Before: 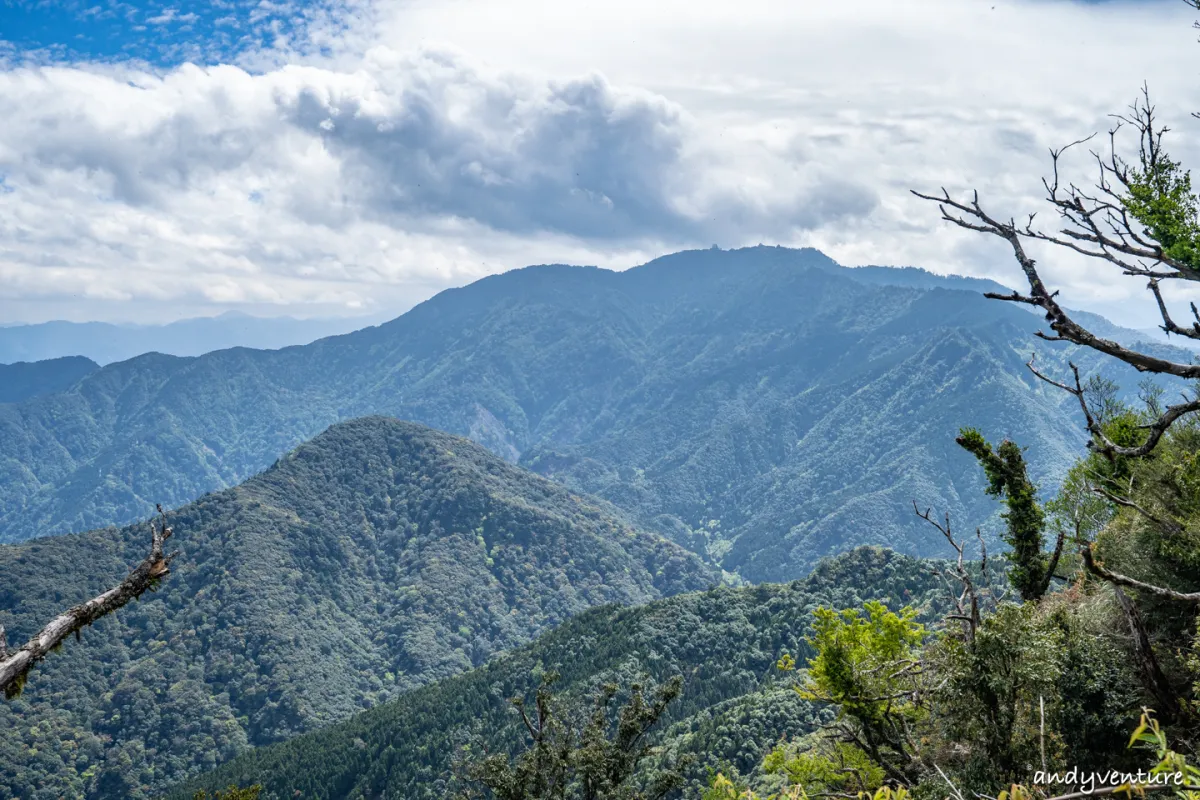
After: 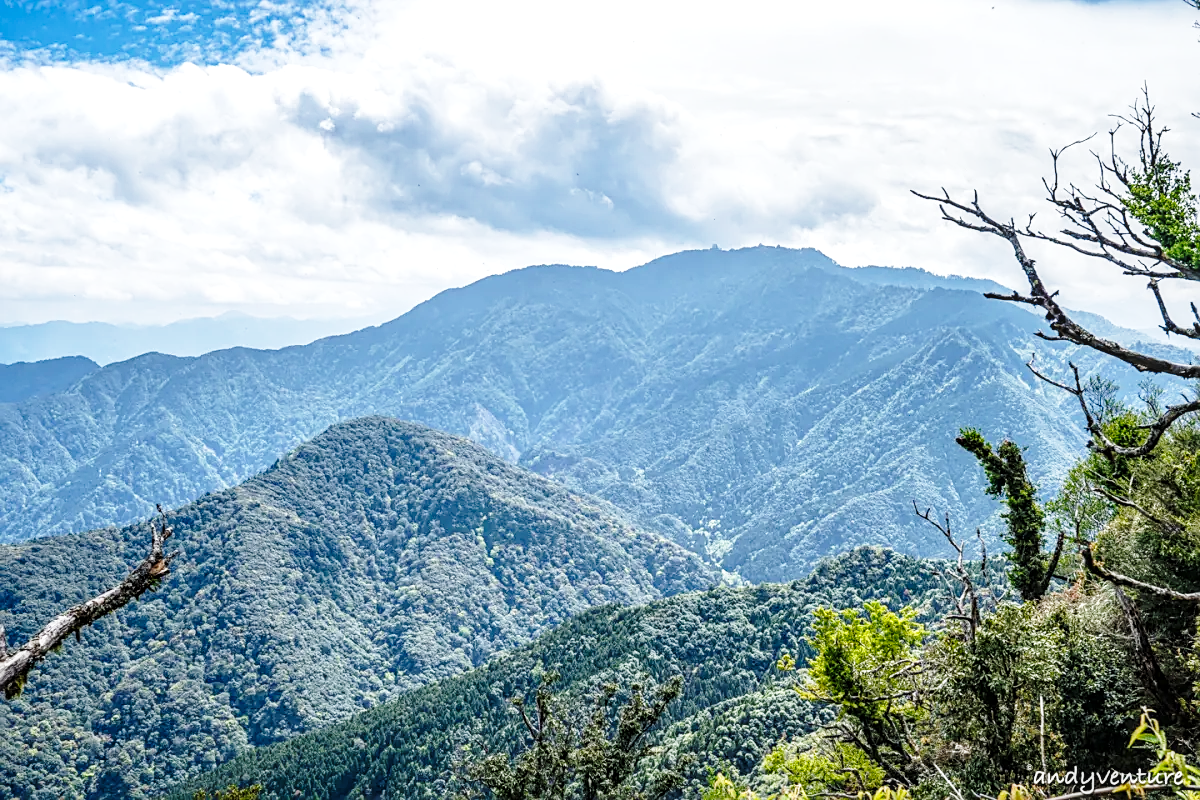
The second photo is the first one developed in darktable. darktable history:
sharpen: on, module defaults
base curve: curves: ch0 [(0, 0) (0.028, 0.03) (0.121, 0.232) (0.46, 0.748) (0.859, 0.968) (1, 1)], preserve colors none
local contrast: on, module defaults
